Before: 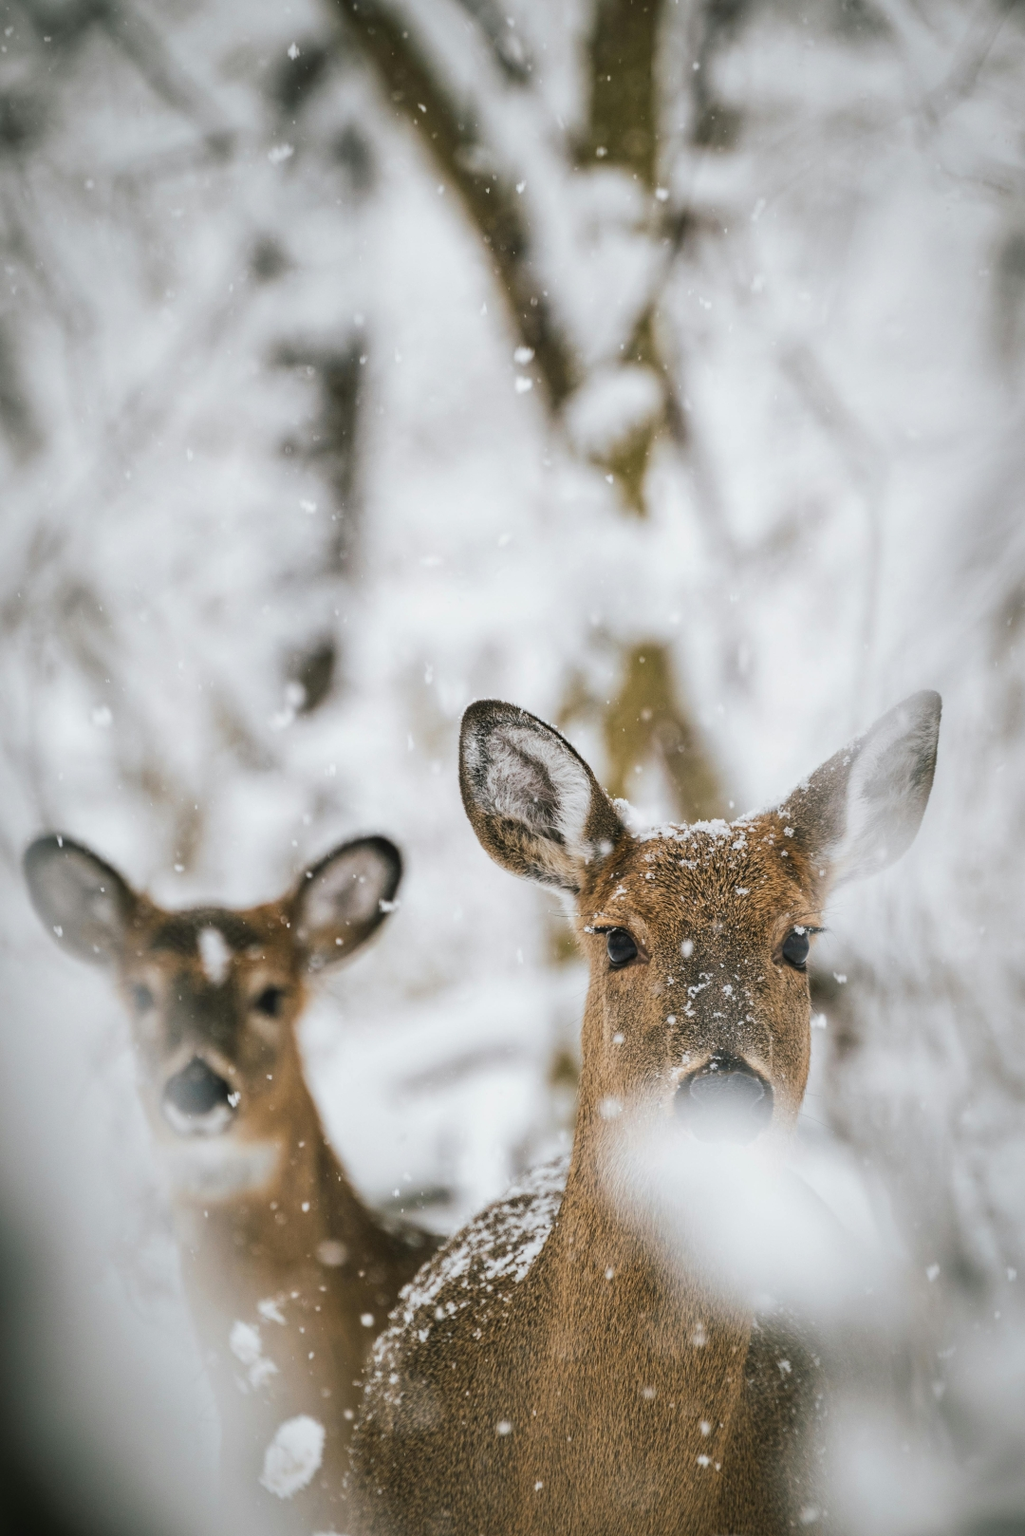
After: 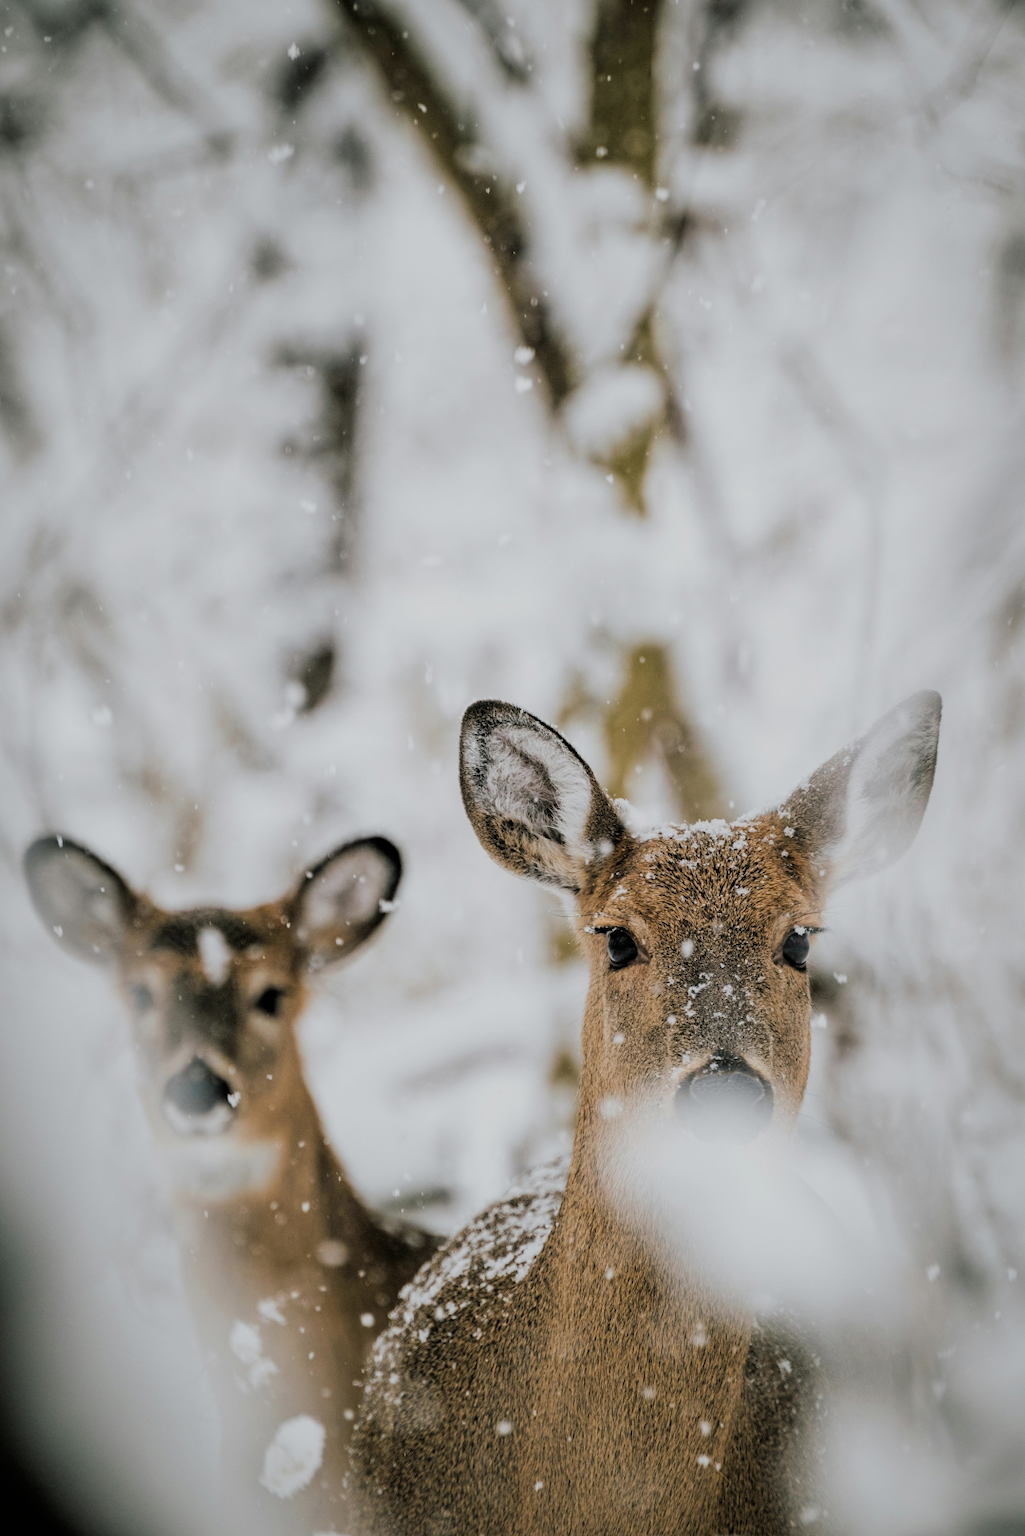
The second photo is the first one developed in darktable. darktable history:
filmic rgb: black relative exposure -4.78 EV, white relative exposure 4.01 EV, hardness 2.78
